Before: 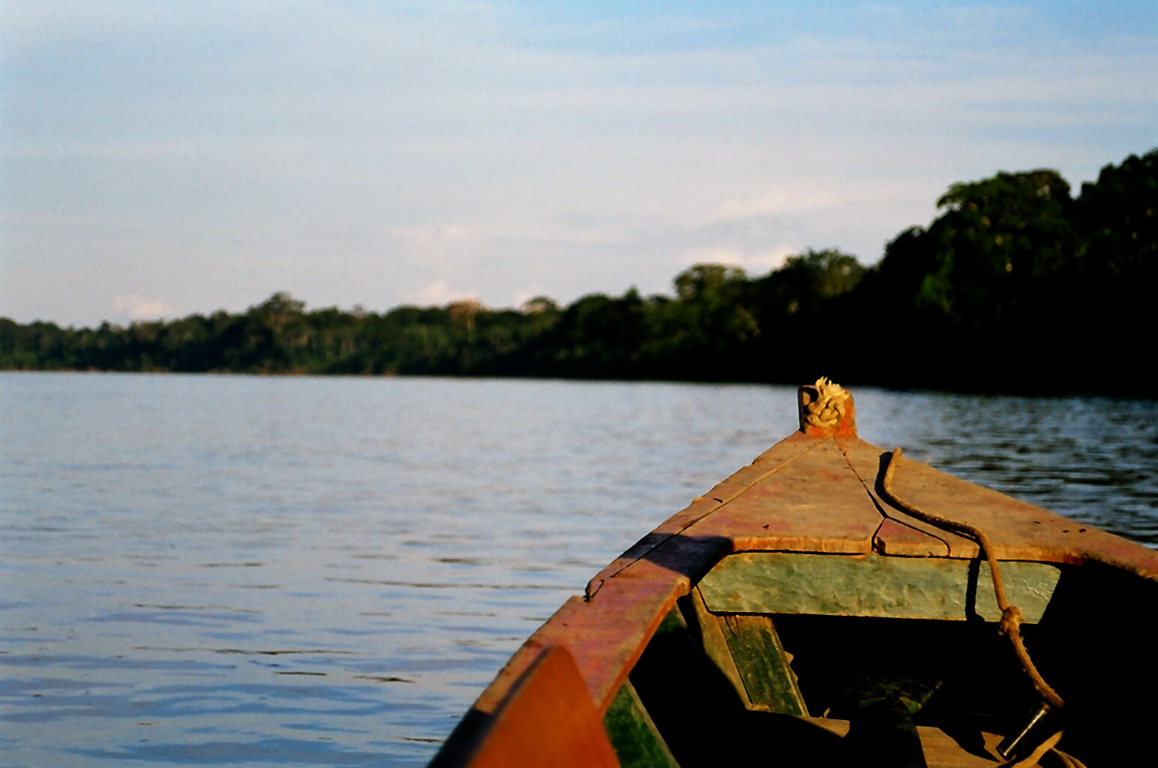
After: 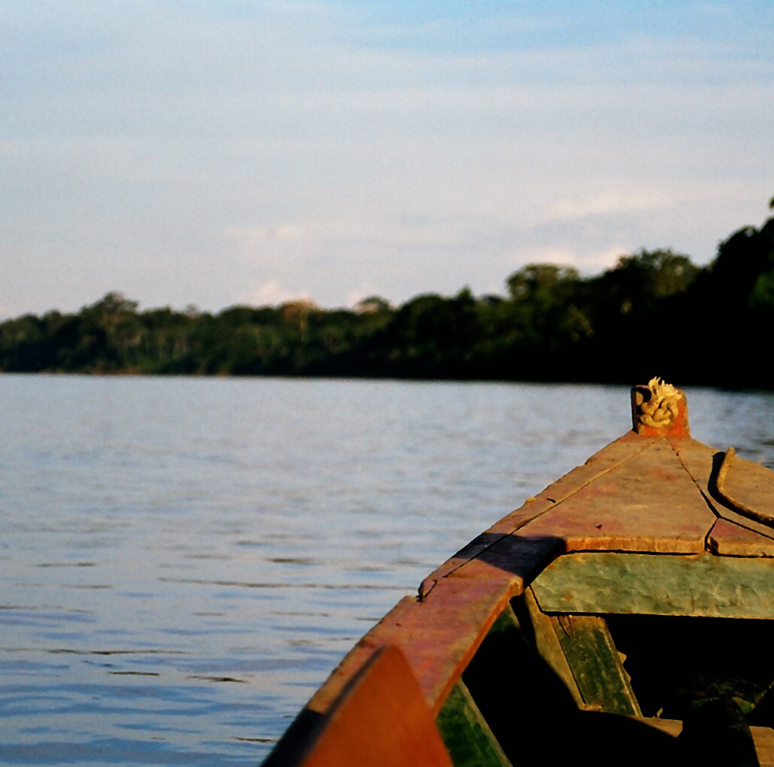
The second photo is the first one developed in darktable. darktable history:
levels: levels [0, 0.51, 1]
crop and rotate: left 14.448%, right 18.648%
exposure: black level correction 0, exposure 0 EV, compensate exposure bias true, compensate highlight preservation false
